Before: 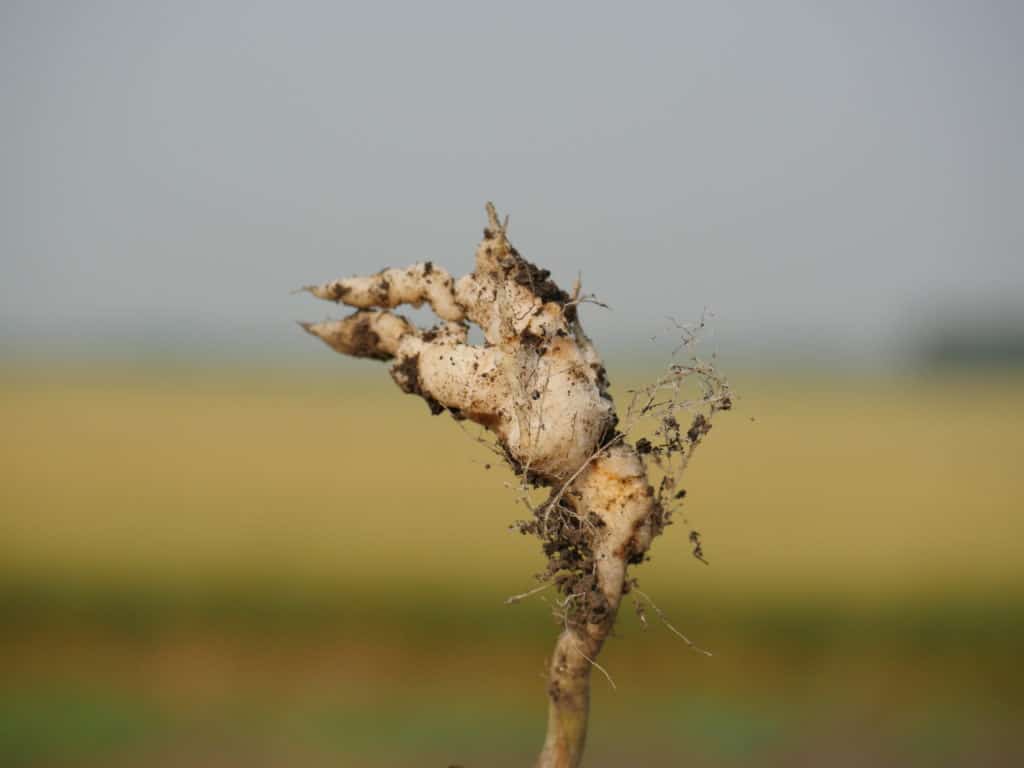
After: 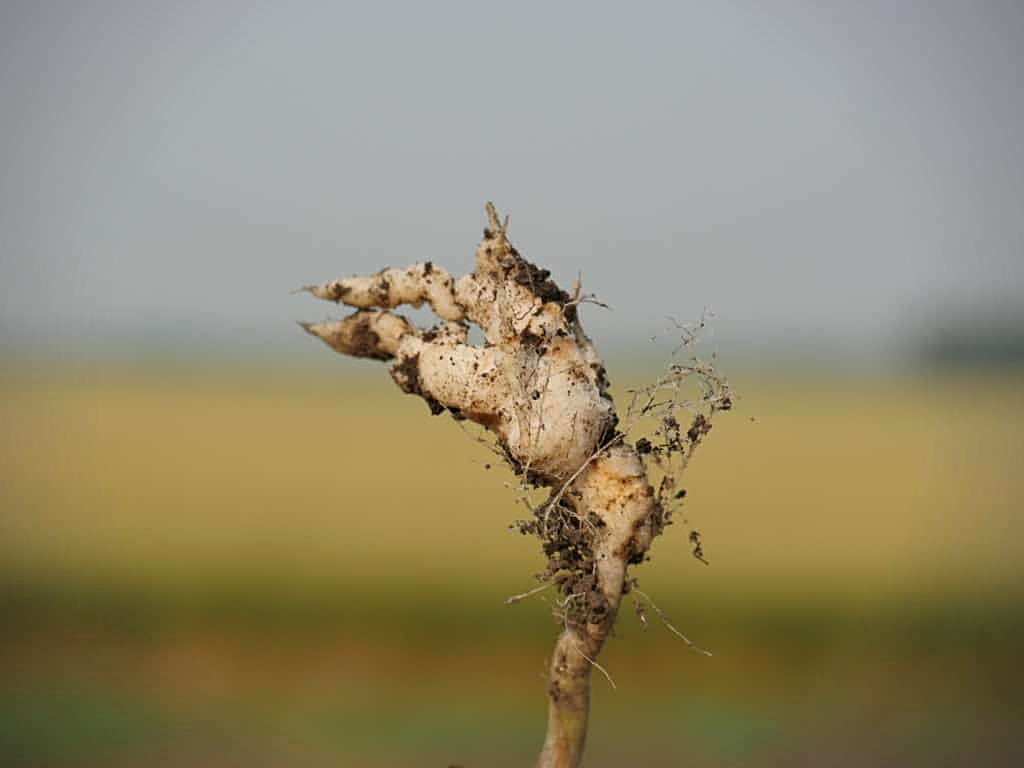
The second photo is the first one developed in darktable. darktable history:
tone equalizer: on, module defaults
sharpen: on, module defaults
vignetting: fall-off radius 83.03%
